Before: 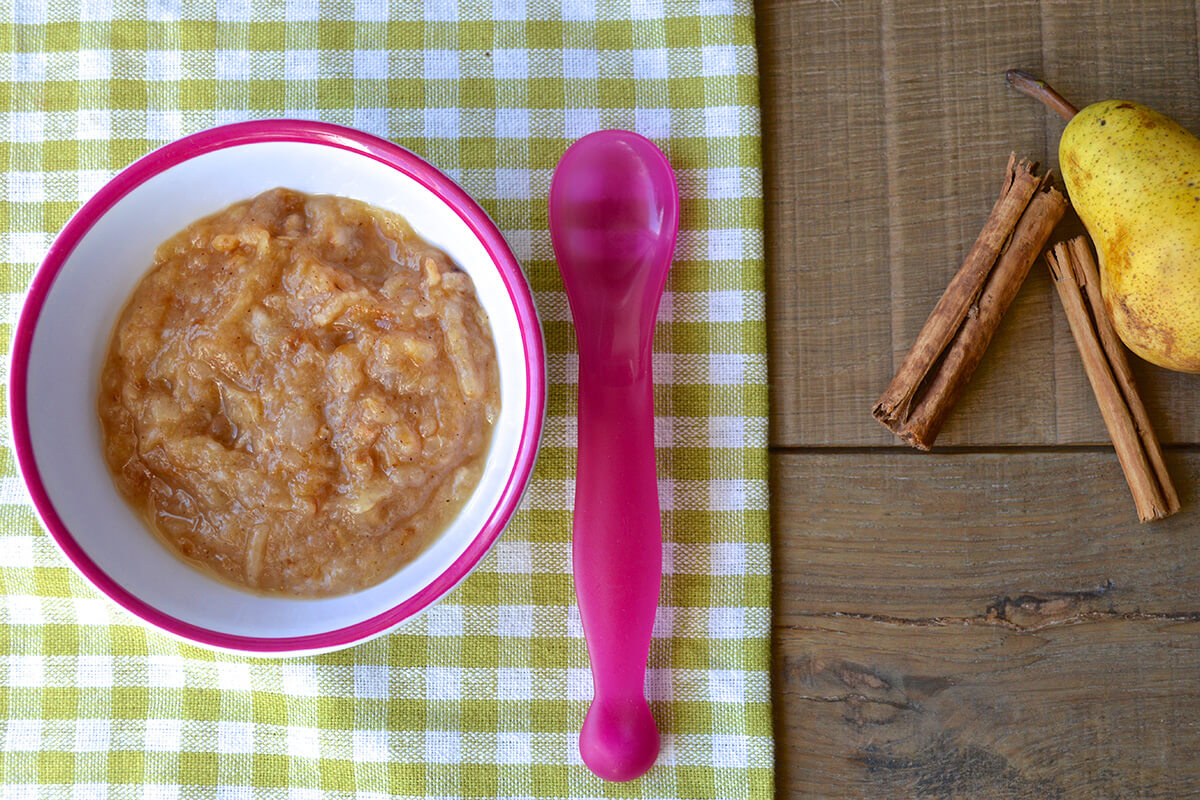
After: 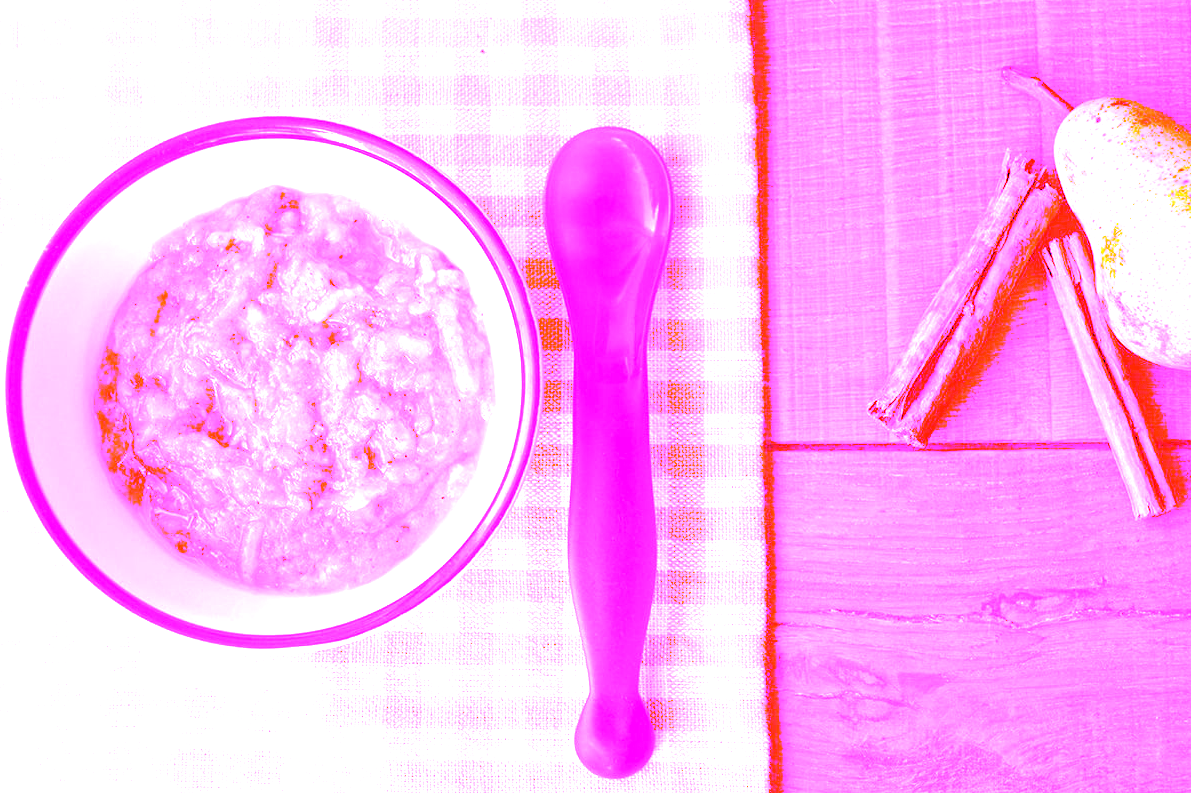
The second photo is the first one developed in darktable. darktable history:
tone equalizer: on, module defaults
white balance: red 8, blue 8
crop: left 0.434%, top 0.485%, right 0.244%, bottom 0.386%
exposure: black level correction 0, exposure 1.35 EV, compensate exposure bias true, compensate highlight preservation false
